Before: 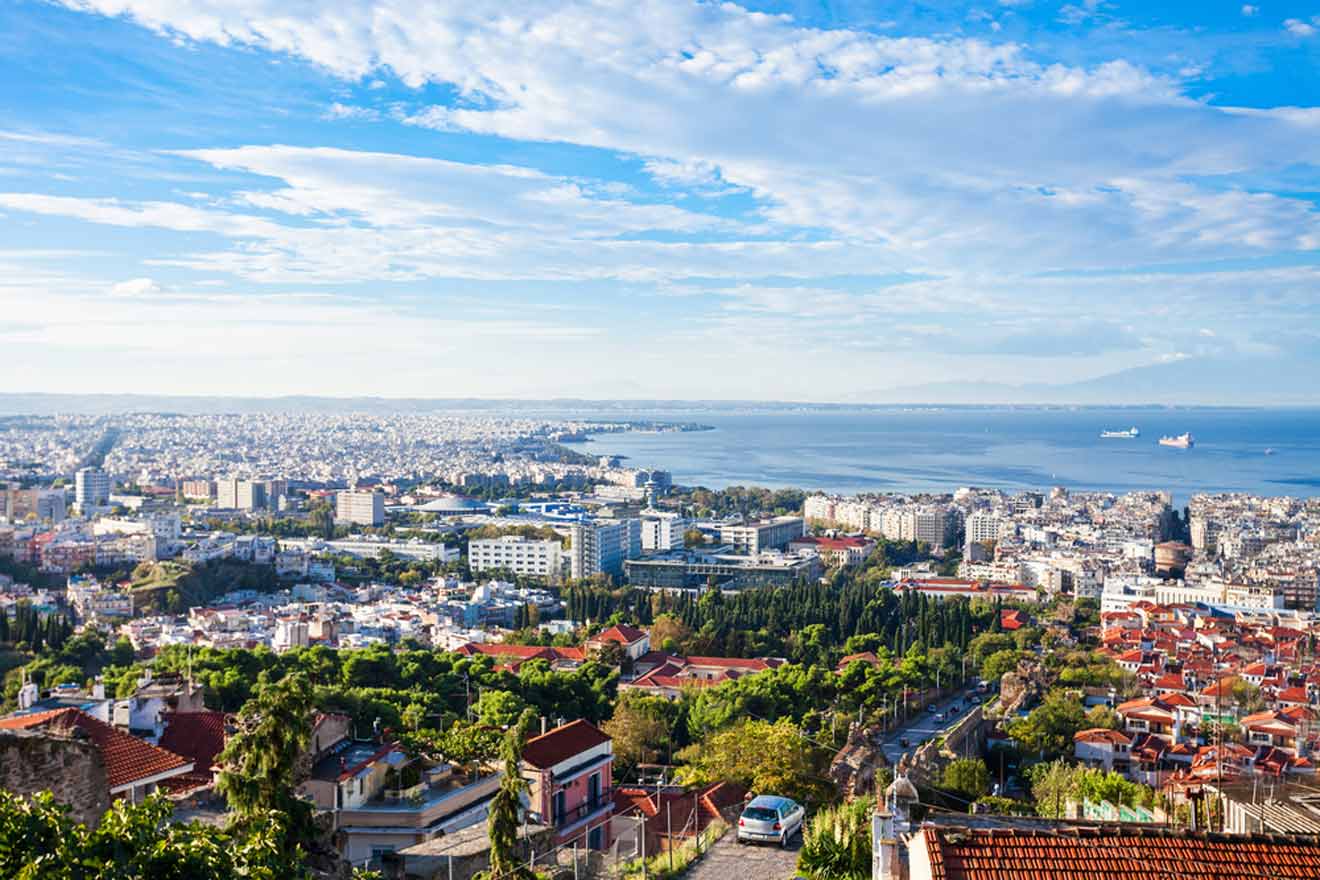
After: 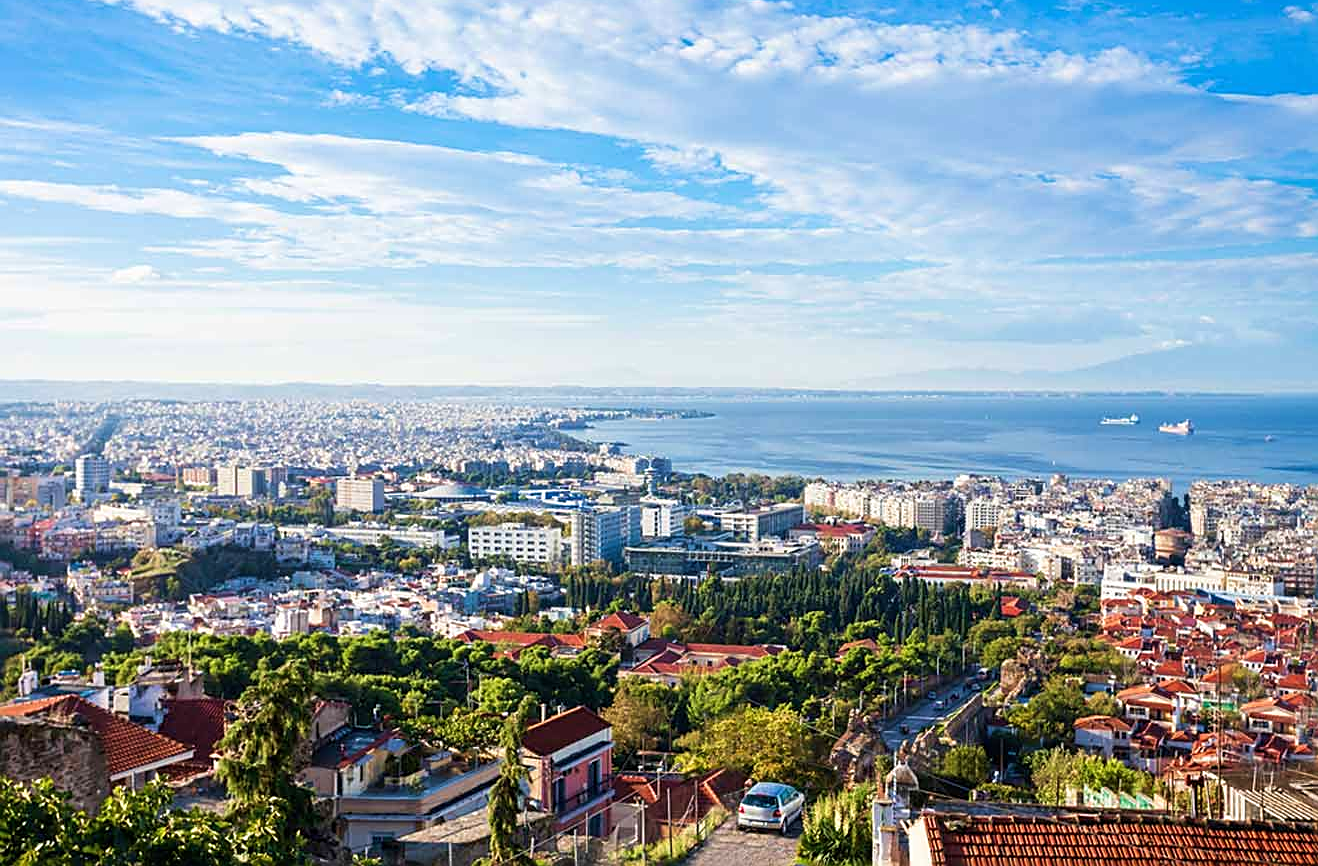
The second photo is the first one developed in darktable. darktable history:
sharpen: on, module defaults
velvia: on, module defaults
crop: top 1.555%, right 0.097%
